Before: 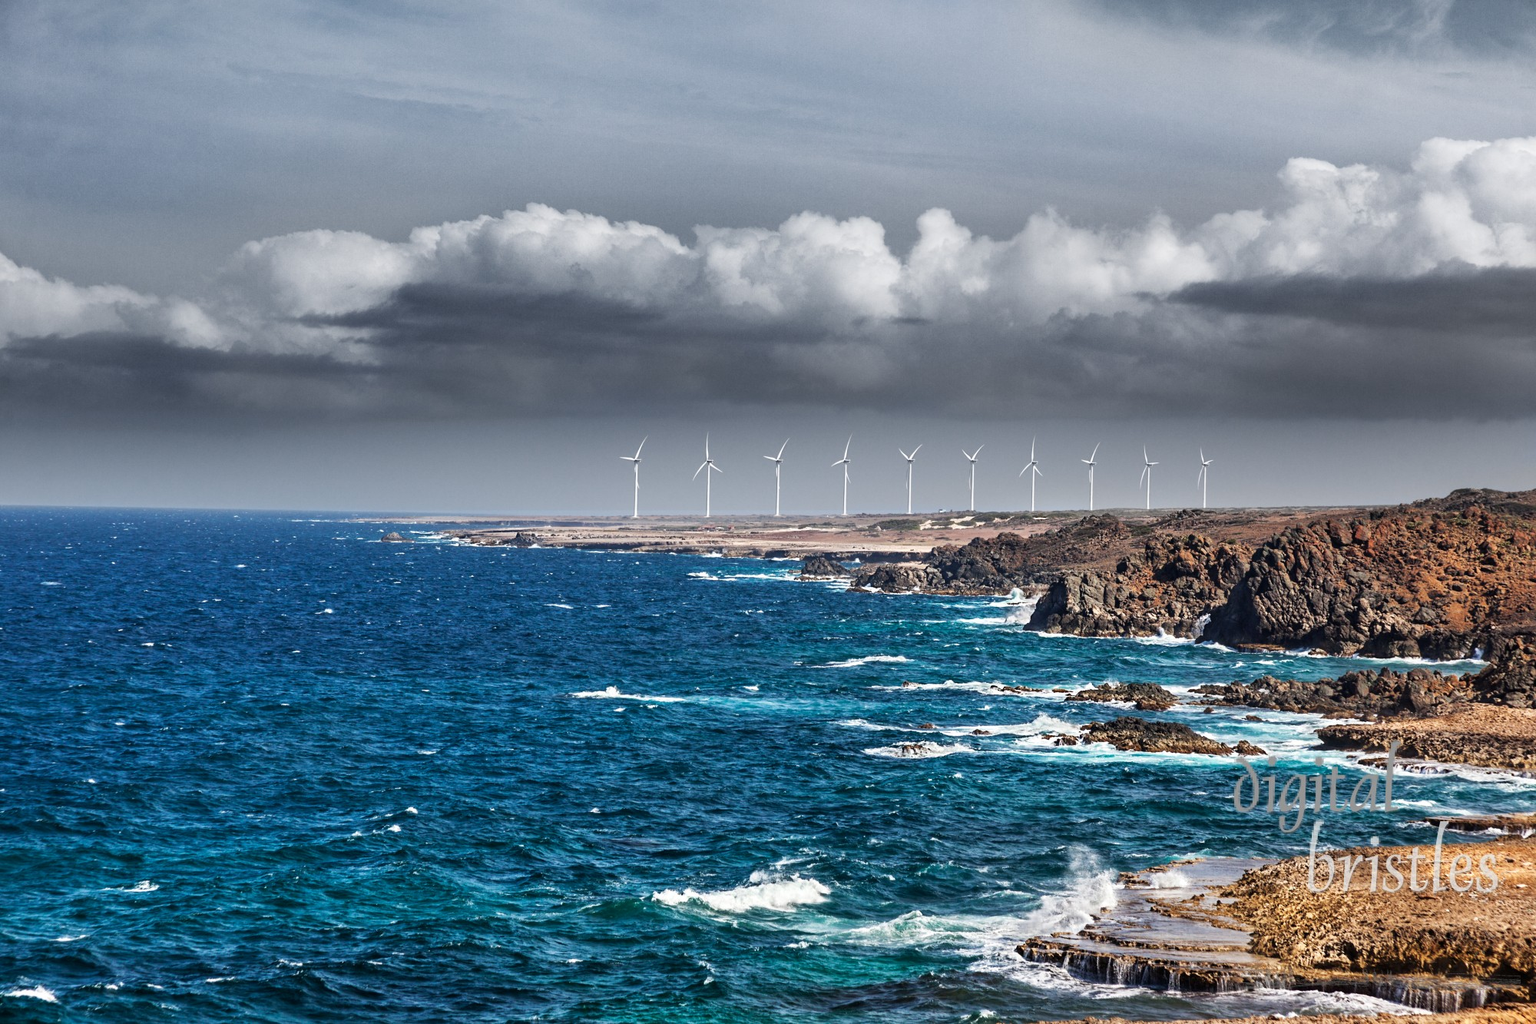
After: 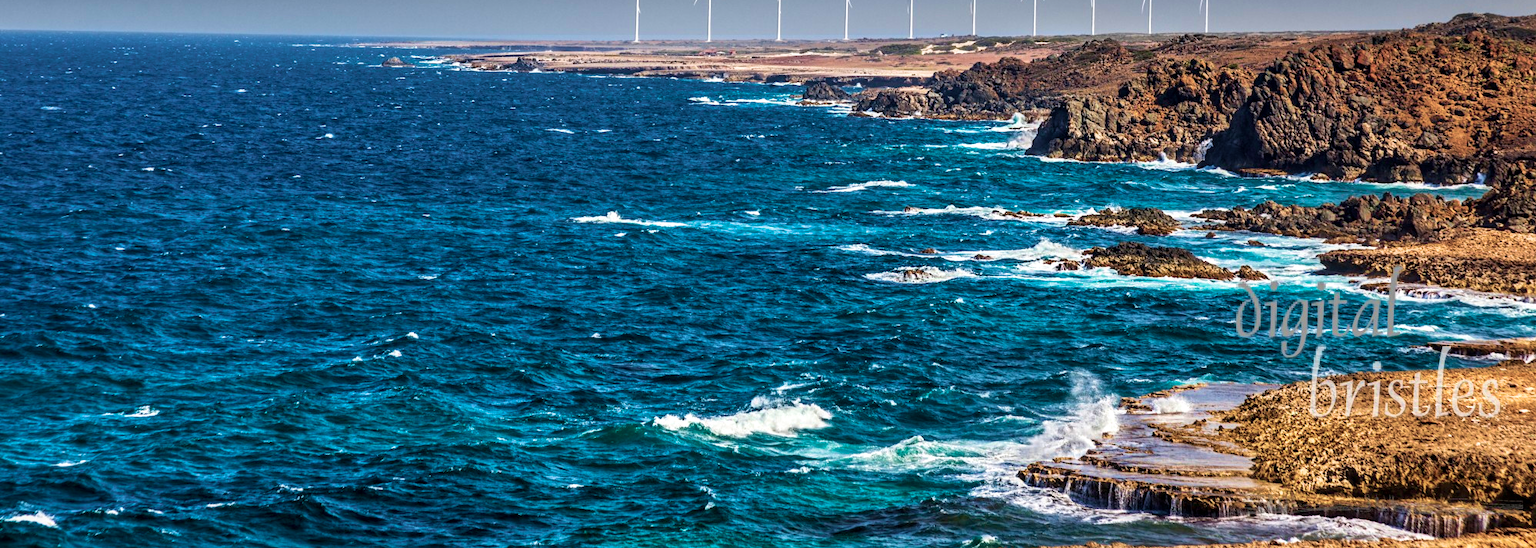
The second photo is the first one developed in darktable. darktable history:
local contrast: on, module defaults
velvia: strength 74.22%
crop and rotate: top 46.437%, right 0.105%
